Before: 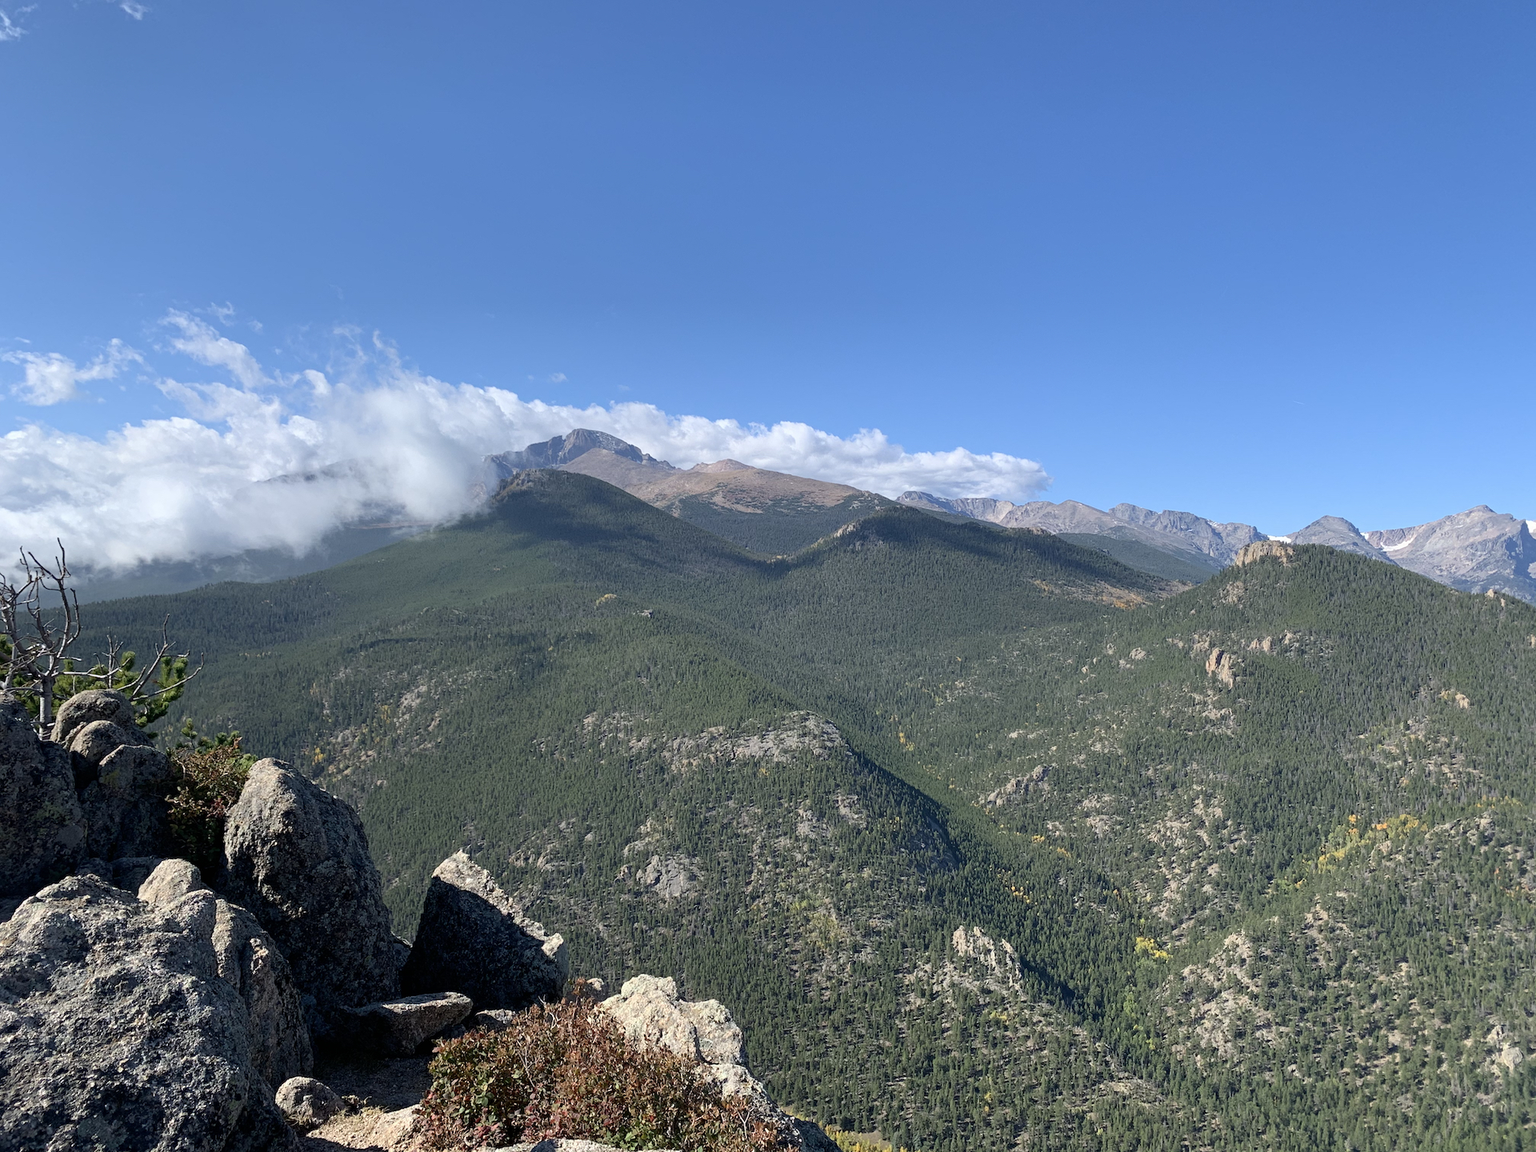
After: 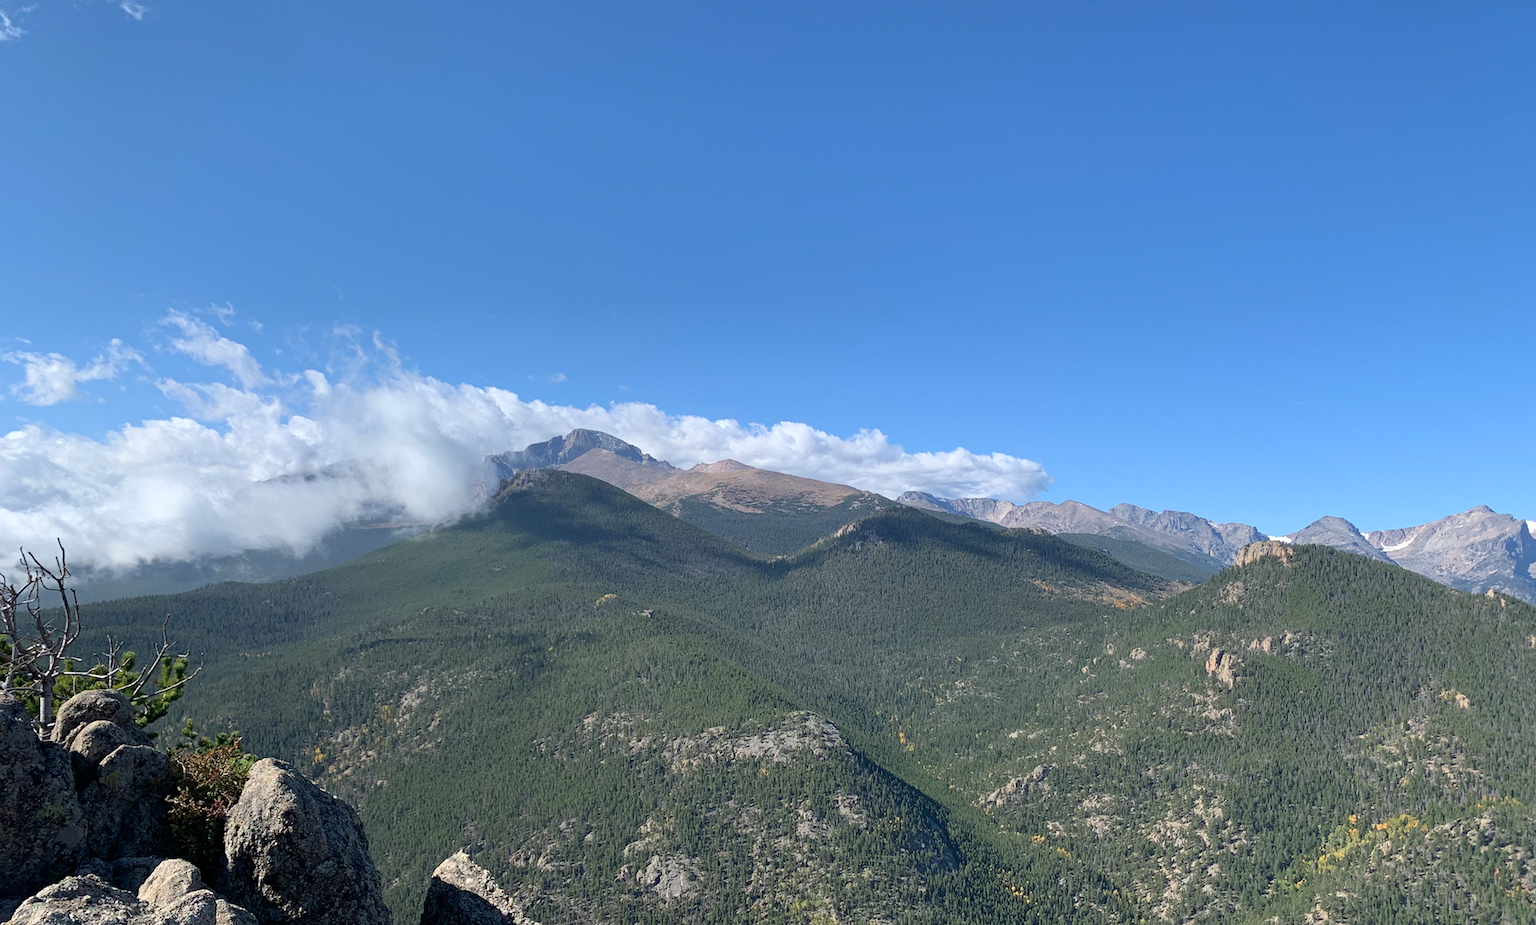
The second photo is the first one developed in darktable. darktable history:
crop: bottom 19.624%
